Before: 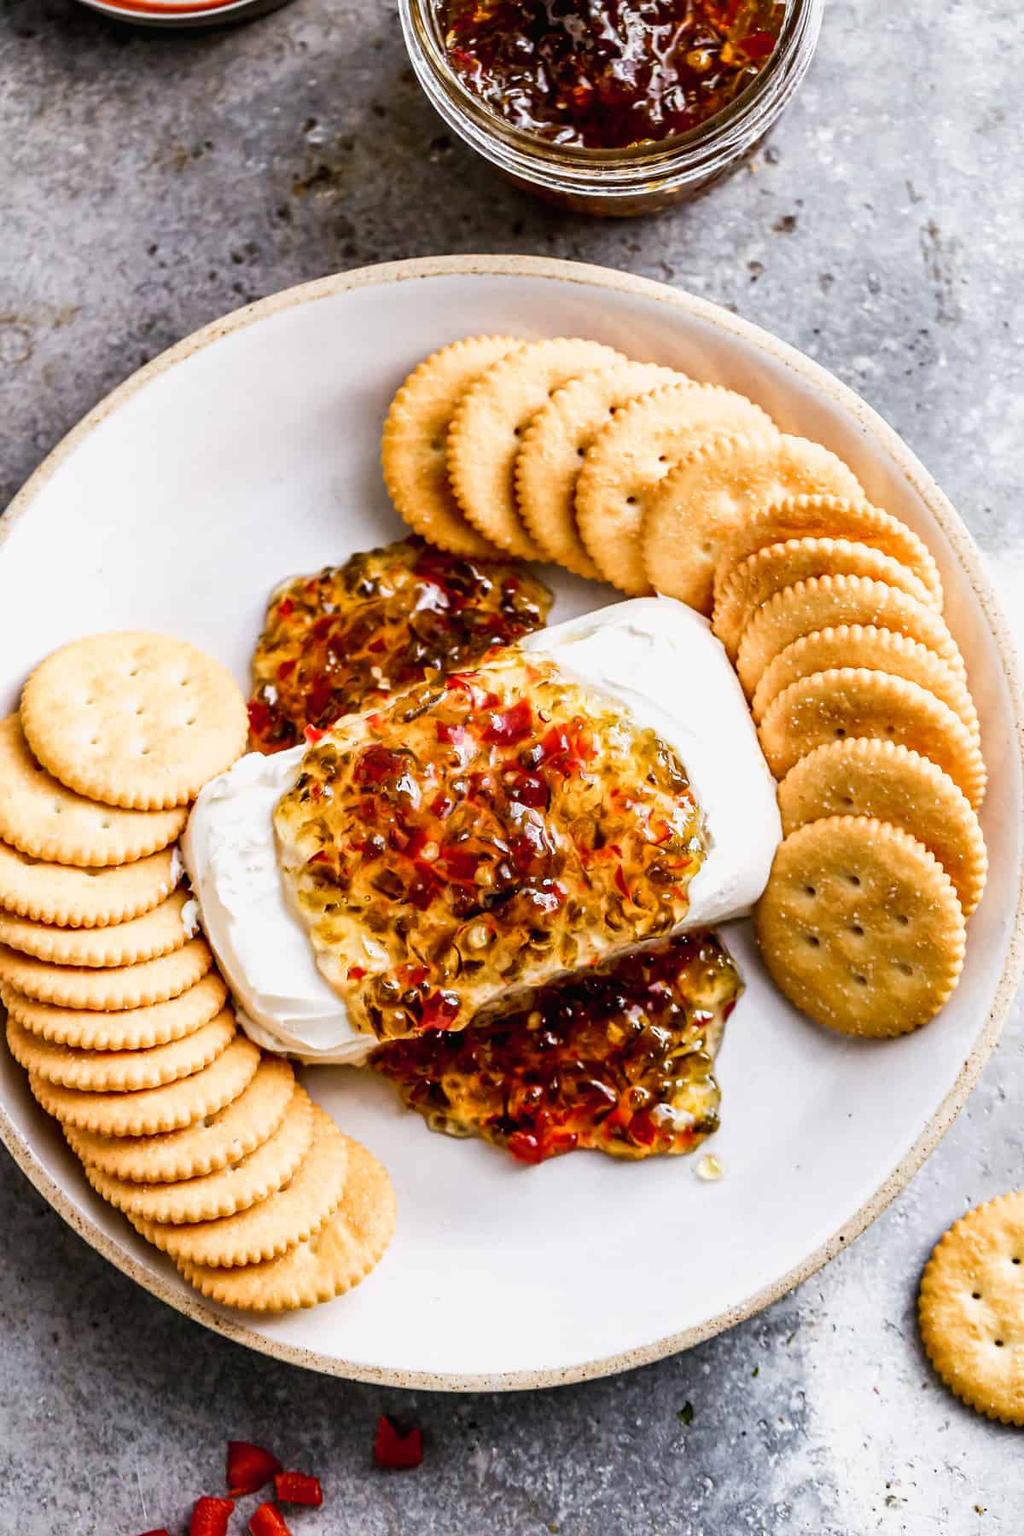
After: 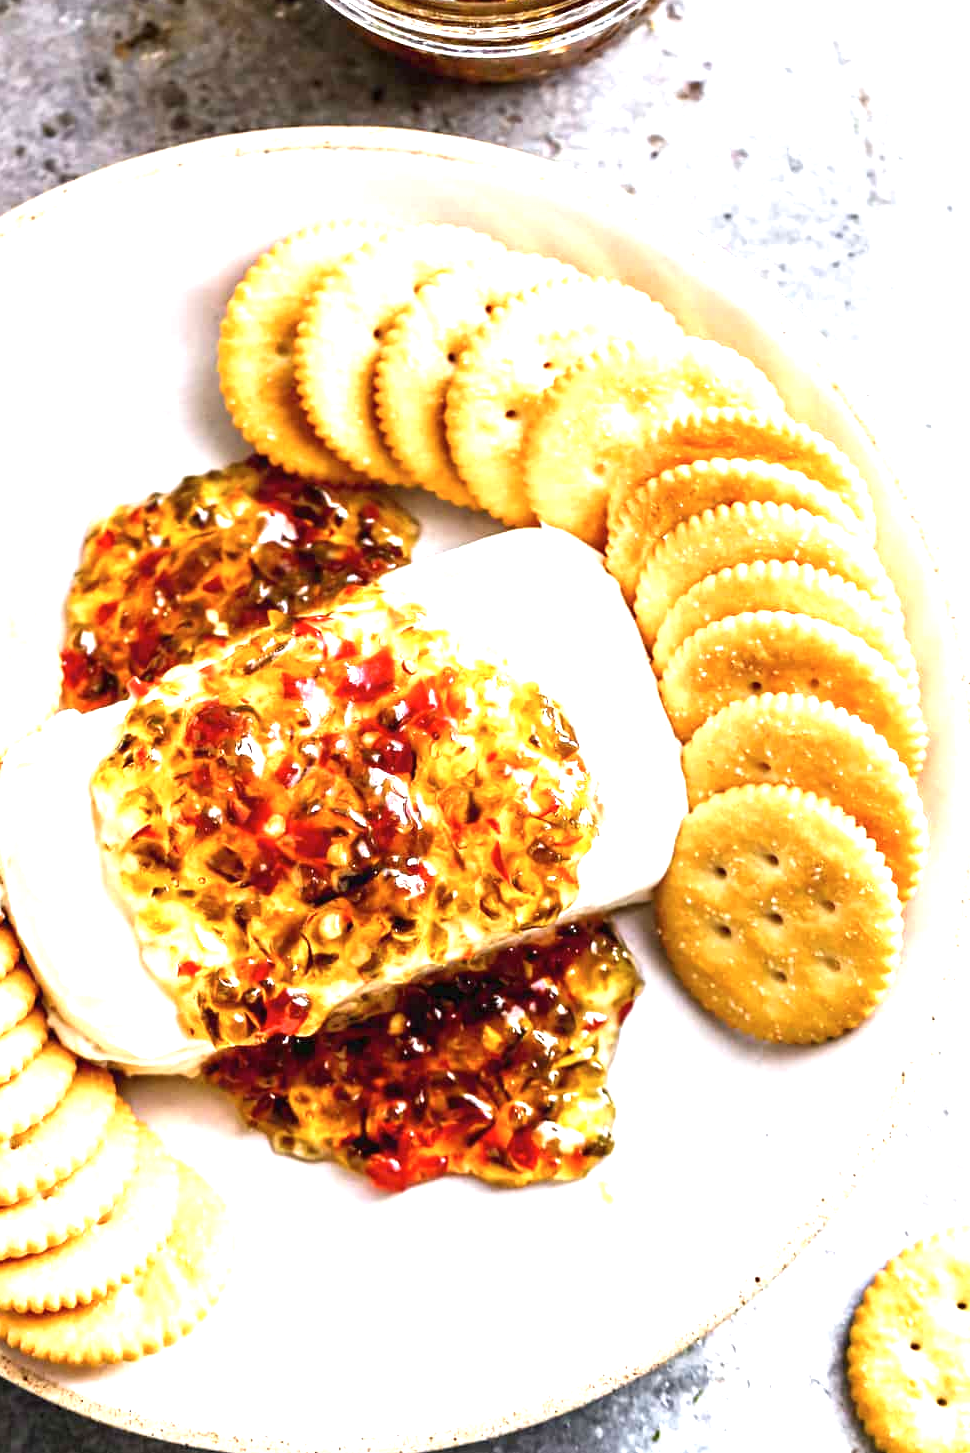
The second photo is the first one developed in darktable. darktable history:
tone equalizer: -8 EV -0.582 EV, mask exposure compensation -0.49 EV
crop: left 19.118%, top 9.607%, right 0.001%, bottom 9.626%
contrast brightness saturation: saturation -0.045
exposure: black level correction 0, exposure 1.197 EV, compensate highlight preservation false
